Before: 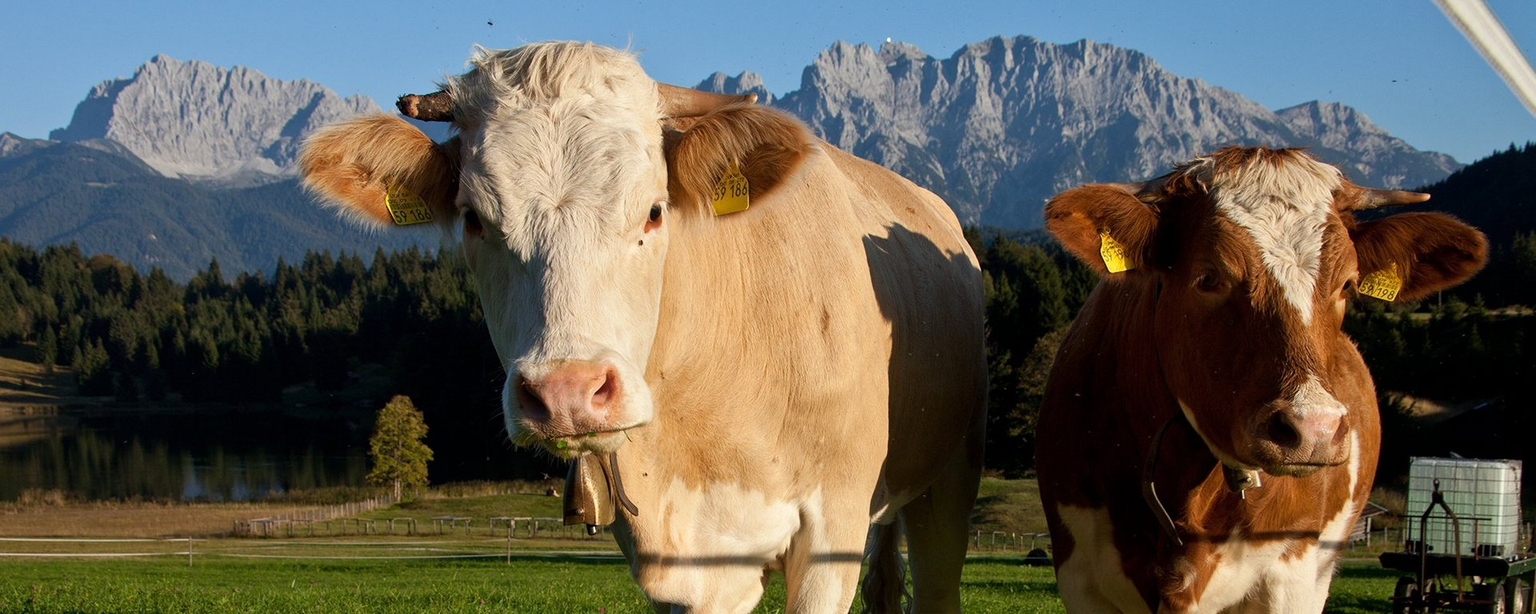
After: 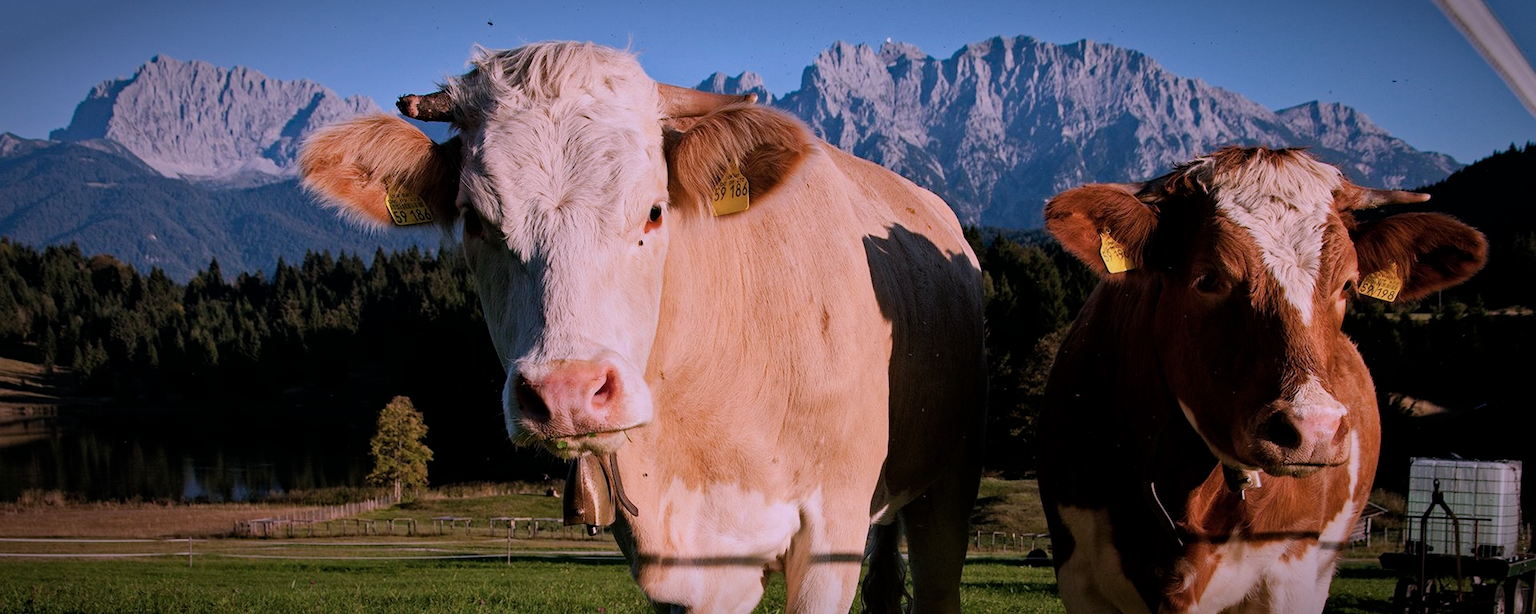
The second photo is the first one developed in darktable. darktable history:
filmic rgb: black relative exposure -7.65 EV, white relative exposure 4.56 EV, hardness 3.61
haze removal: strength 0.301, distance 0.245, compatibility mode true
vignetting: brightness -0.642, saturation -0.005, automatic ratio true
color correction: highlights a* 15.93, highlights b* -20.5
